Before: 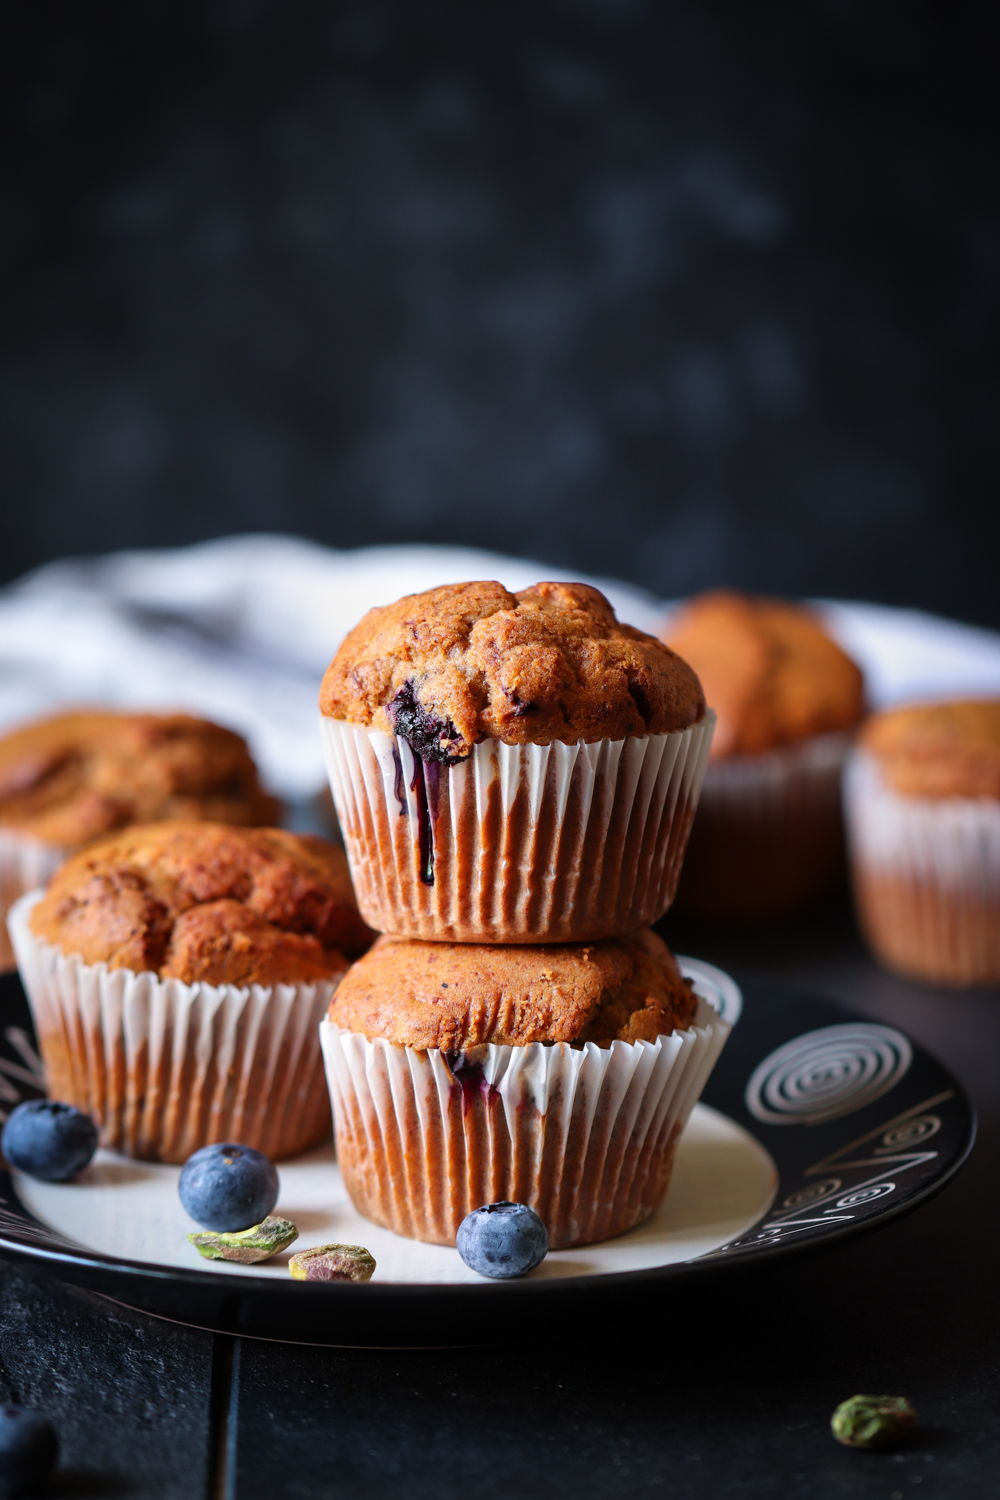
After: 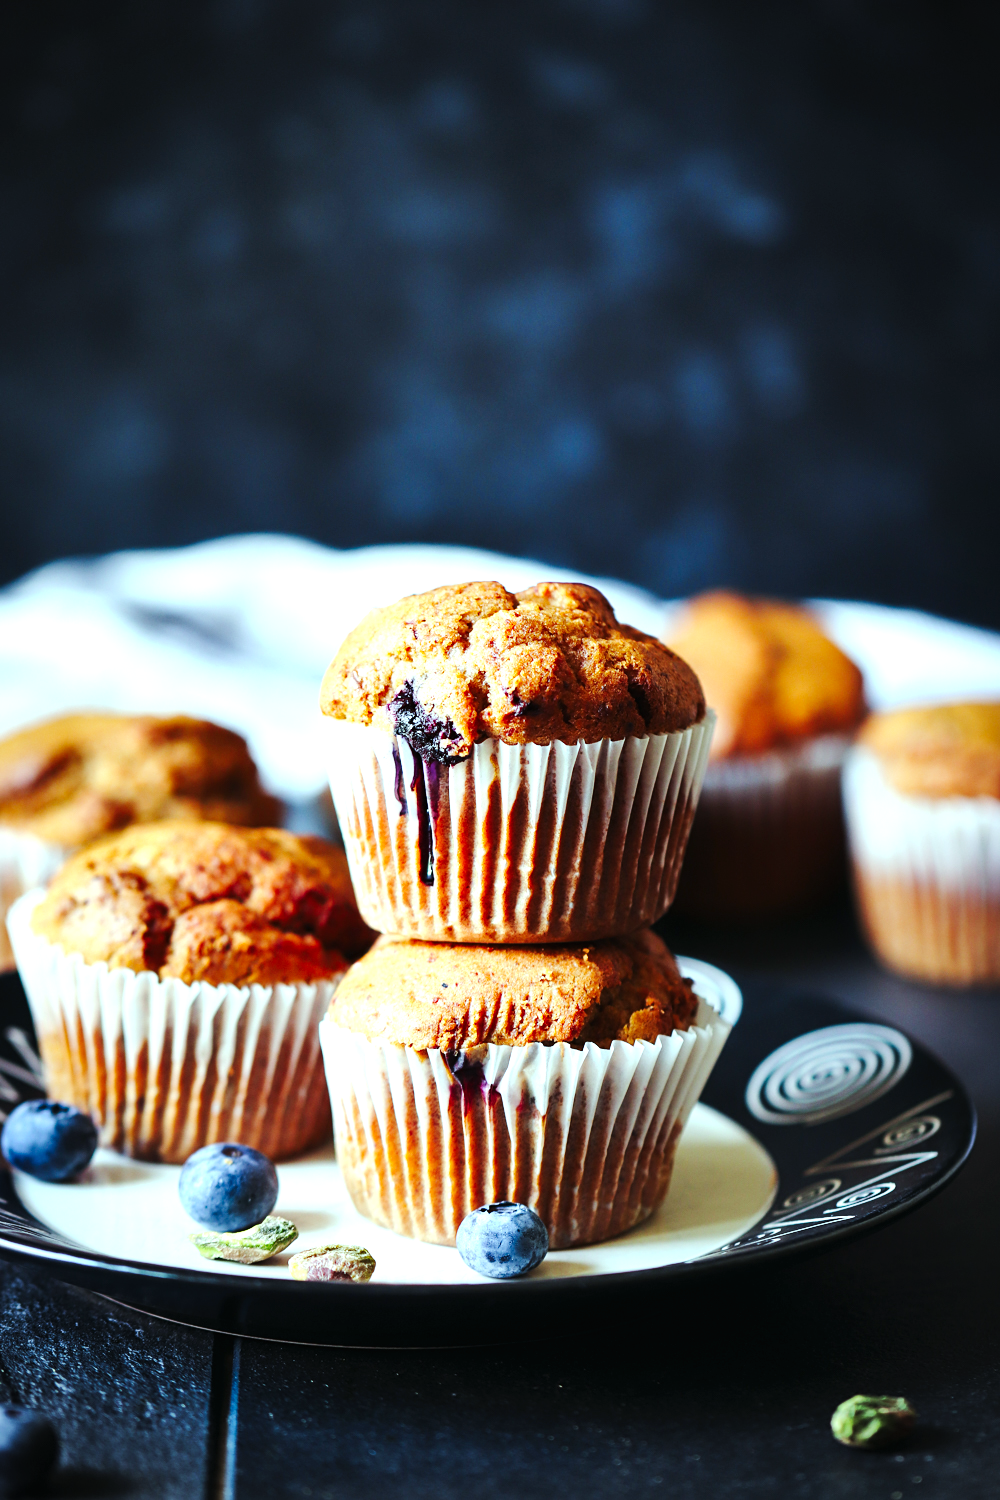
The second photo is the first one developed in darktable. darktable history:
shadows and highlights: shadows 37.27, highlights -28.18, soften with gaussian
exposure: black level correction 0, exposure 0.9 EV, compensate highlight preservation false
sharpen: amount 0.2
tone curve: curves: ch0 [(0, 0) (0.003, 0.008) (0.011, 0.011) (0.025, 0.018) (0.044, 0.028) (0.069, 0.039) (0.1, 0.056) (0.136, 0.081) (0.177, 0.118) (0.224, 0.164) (0.277, 0.223) (0.335, 0.3) (0.399, 0.399) (0.468, 0.51) (0.543, 0.618) (0.623, 0.71) (0.709, 0.79) (0.801, 0.865) (0.898, 0.93) (1, 1)], preserve colors none
color balance: mode lift, gamma, gain (sRGB), lift [0.997, 0.979, 1.021, 1.011], gamma [1, 1.084, 0.916, 0.998], gain [1, 0.87, 1.13, 1.101], contrast 4.55%, contrast fulcrum 38.24%, output saturation 104.09%
vignetting: fall-off start 91.19%
